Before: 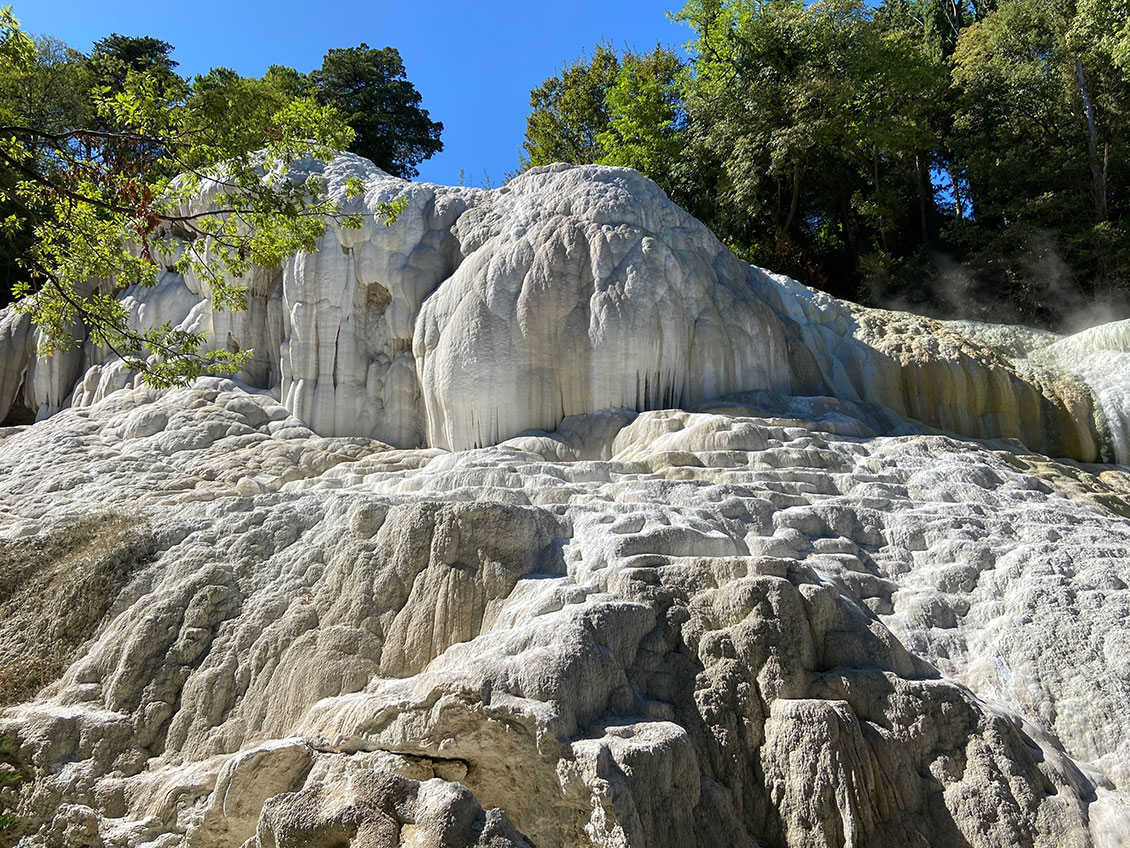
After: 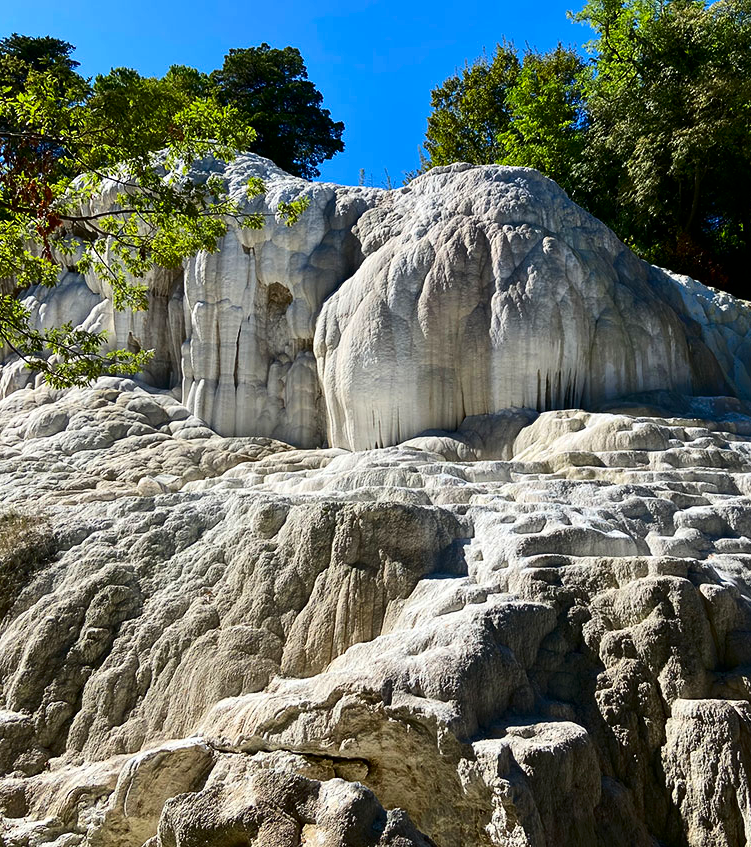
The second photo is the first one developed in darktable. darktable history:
contrast brightness saturation: contrast 0.213, brightness -0.111, saturation 0.209
crop and rotate: left 8.828%, right 24.646%
